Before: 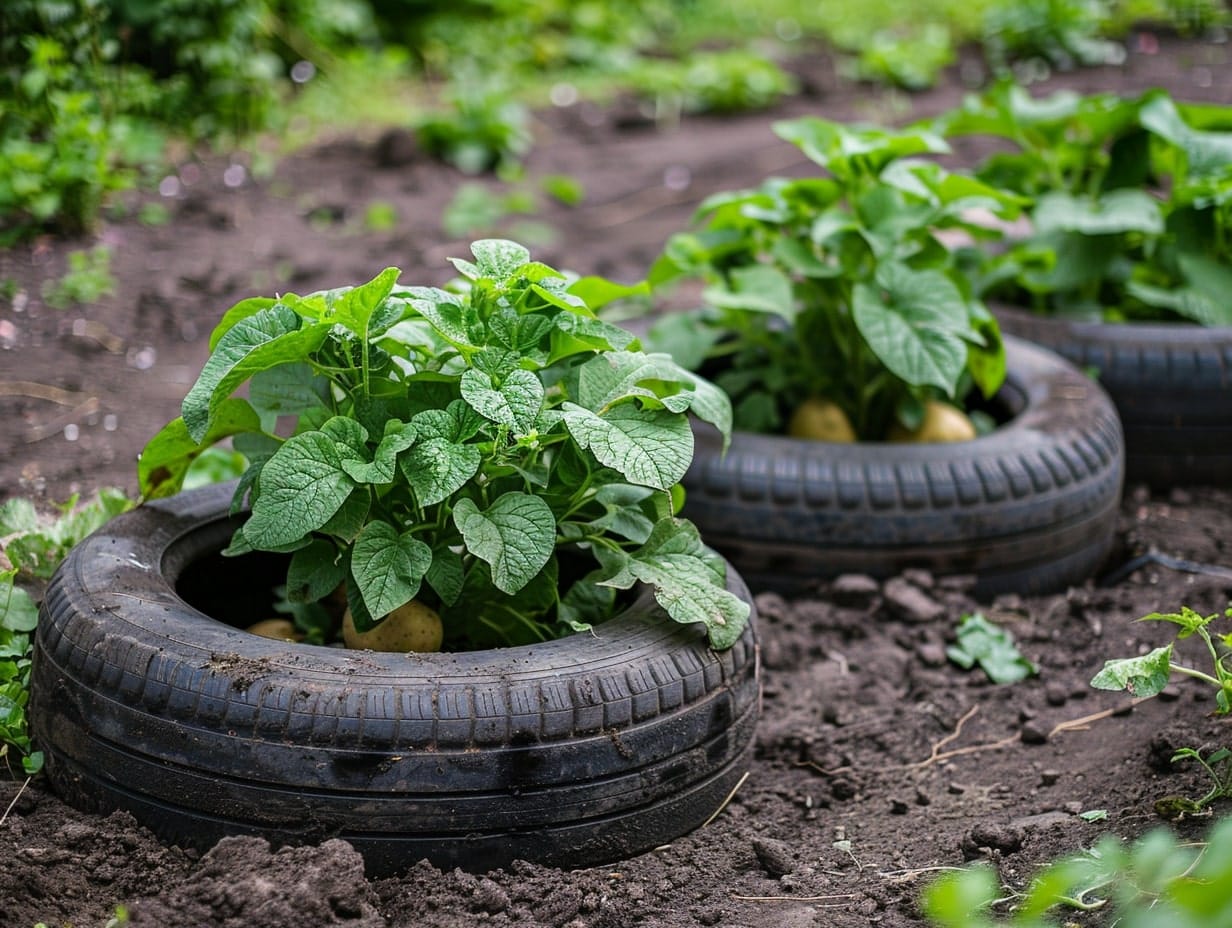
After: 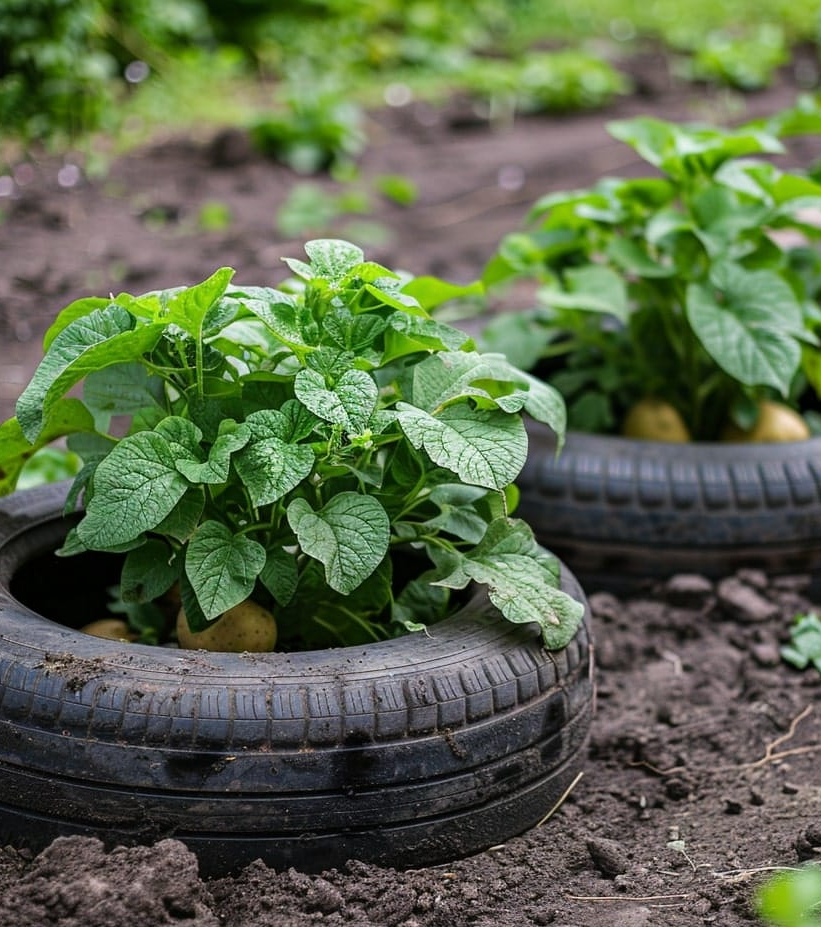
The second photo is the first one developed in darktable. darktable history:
color calibration: illuminant same as pipeline (D50), x 0.346, y 0.359, temperature 5002.42 K
crop and rotate: left 13.537%, right 19.796%
